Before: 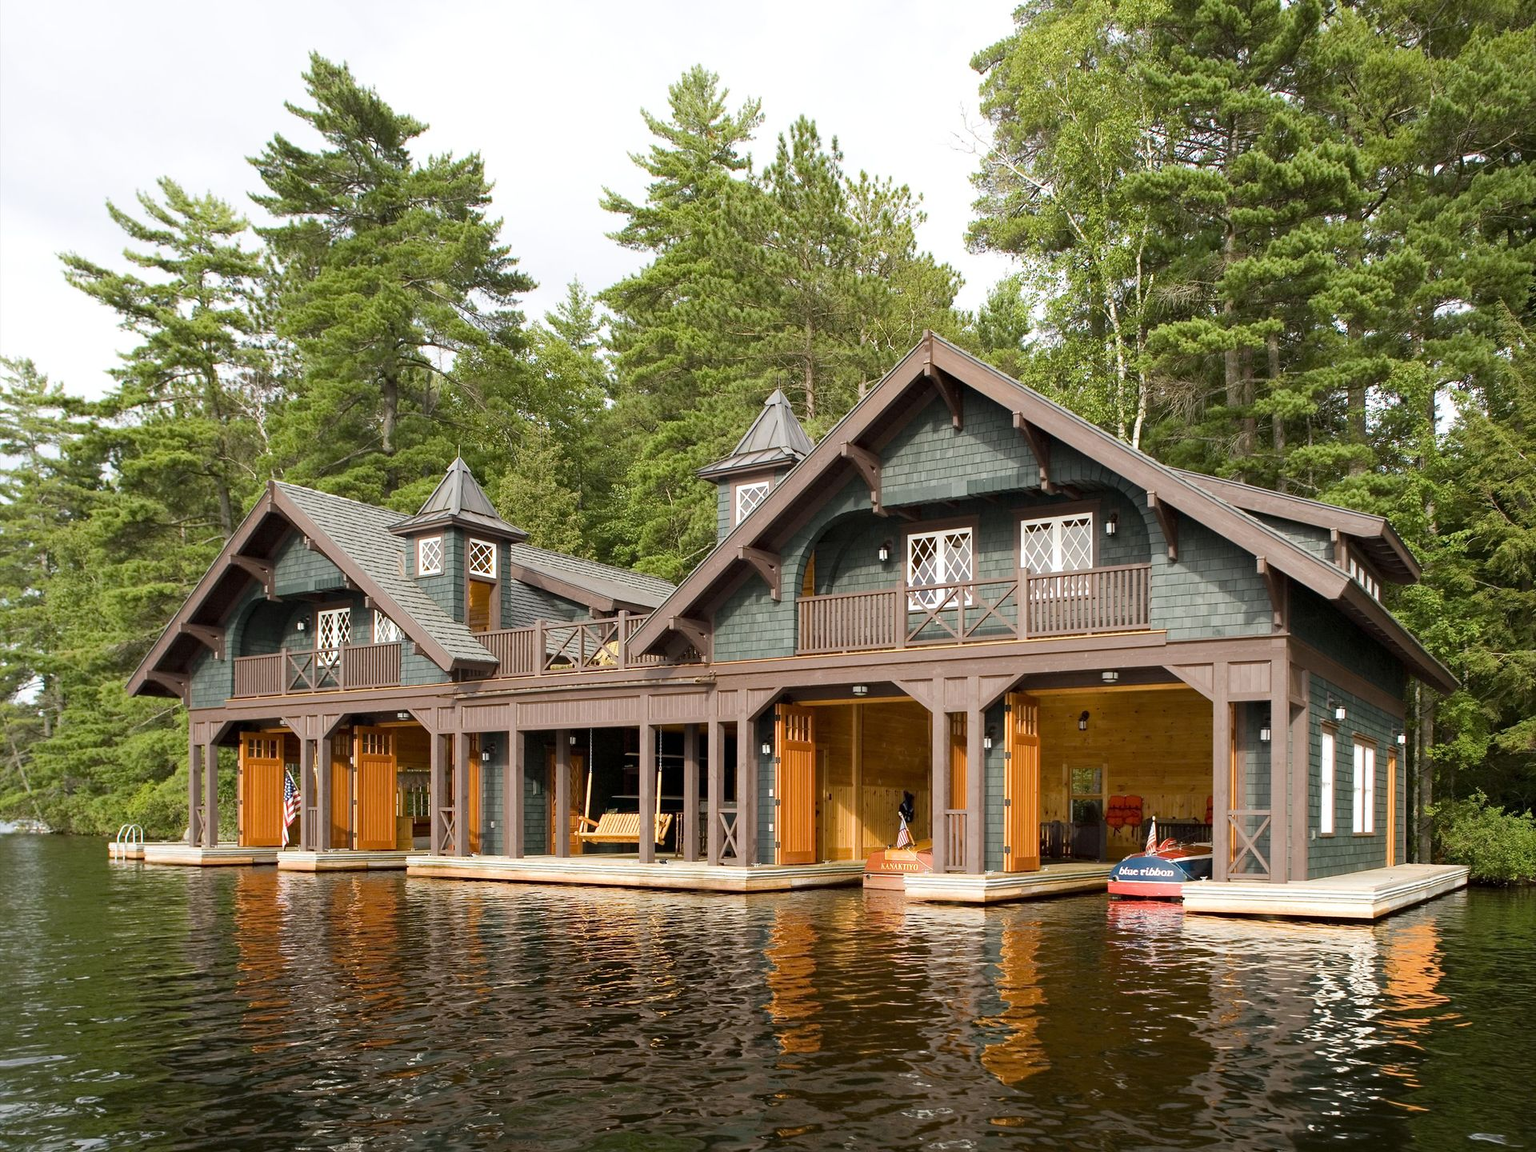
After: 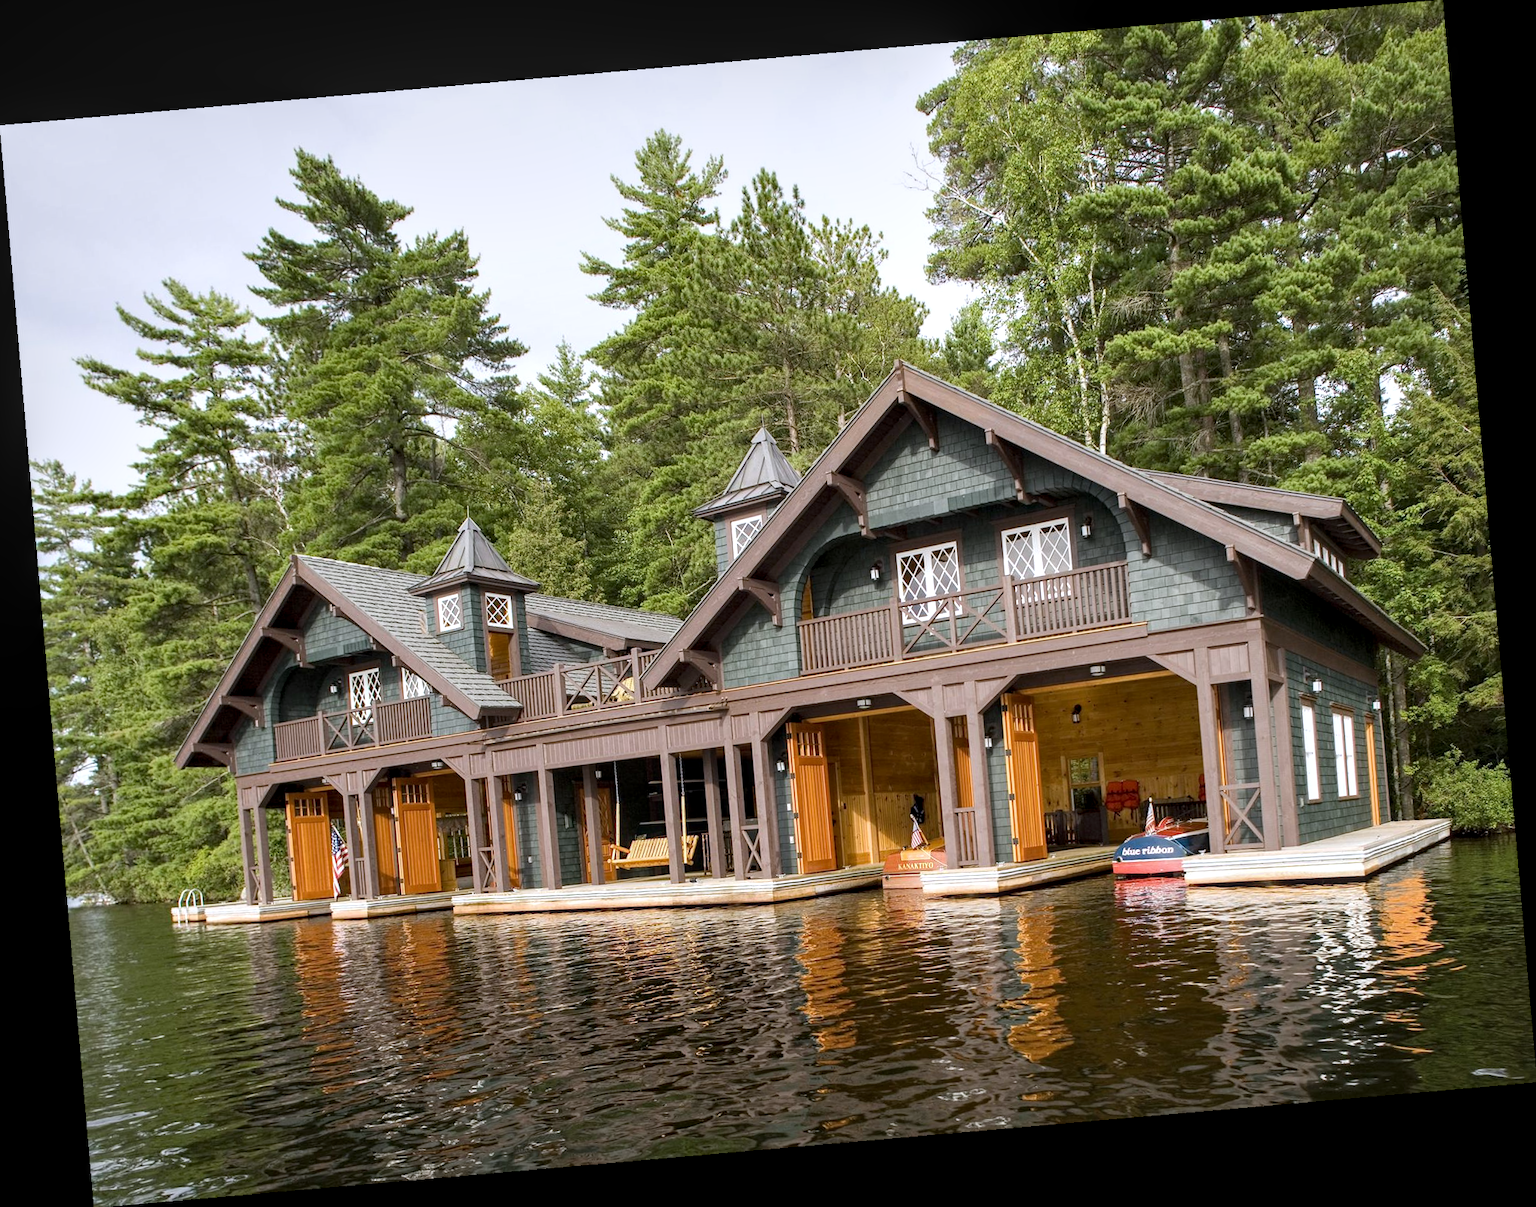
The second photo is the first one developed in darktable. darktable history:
white balance: red 0.984, blue 1.059
rotate and perspective: rotation -4.98°, automatic cropping off
local contrast: detail 130%
